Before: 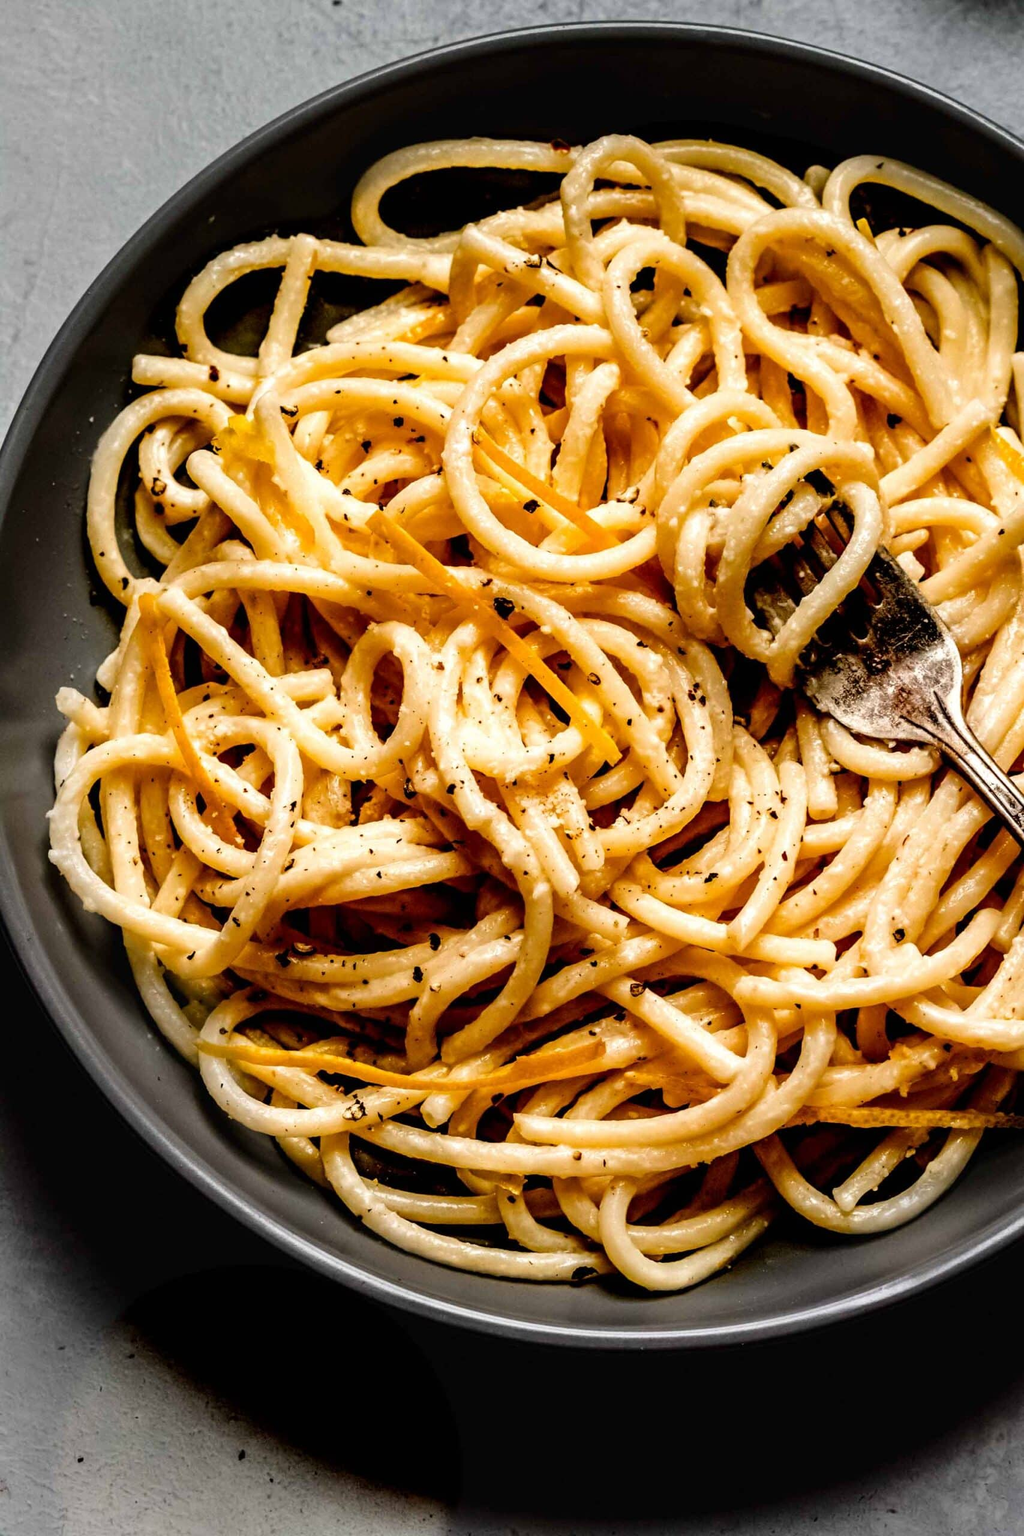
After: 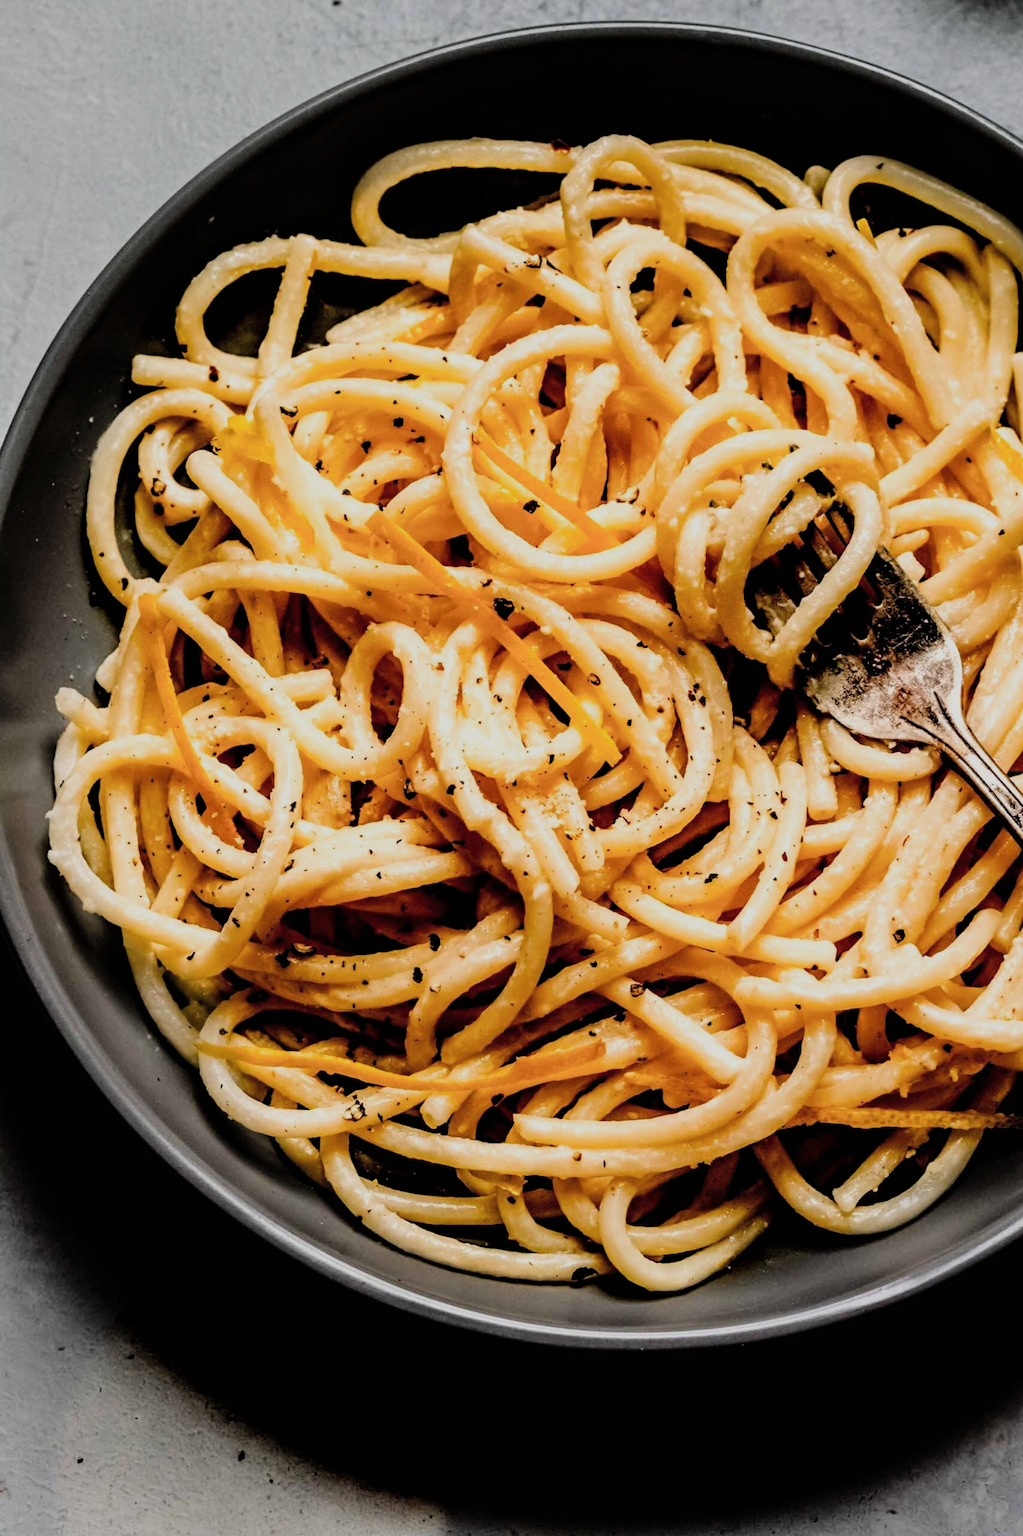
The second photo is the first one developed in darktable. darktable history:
contrast brightness saturation: contrast 0.052, brightness 0.057, saturation 0.01
filmic rgb: black relative exposure -7.65 EV, white relative exposure 4.56 EV, hardness 3.61
crop: left 0.117%
